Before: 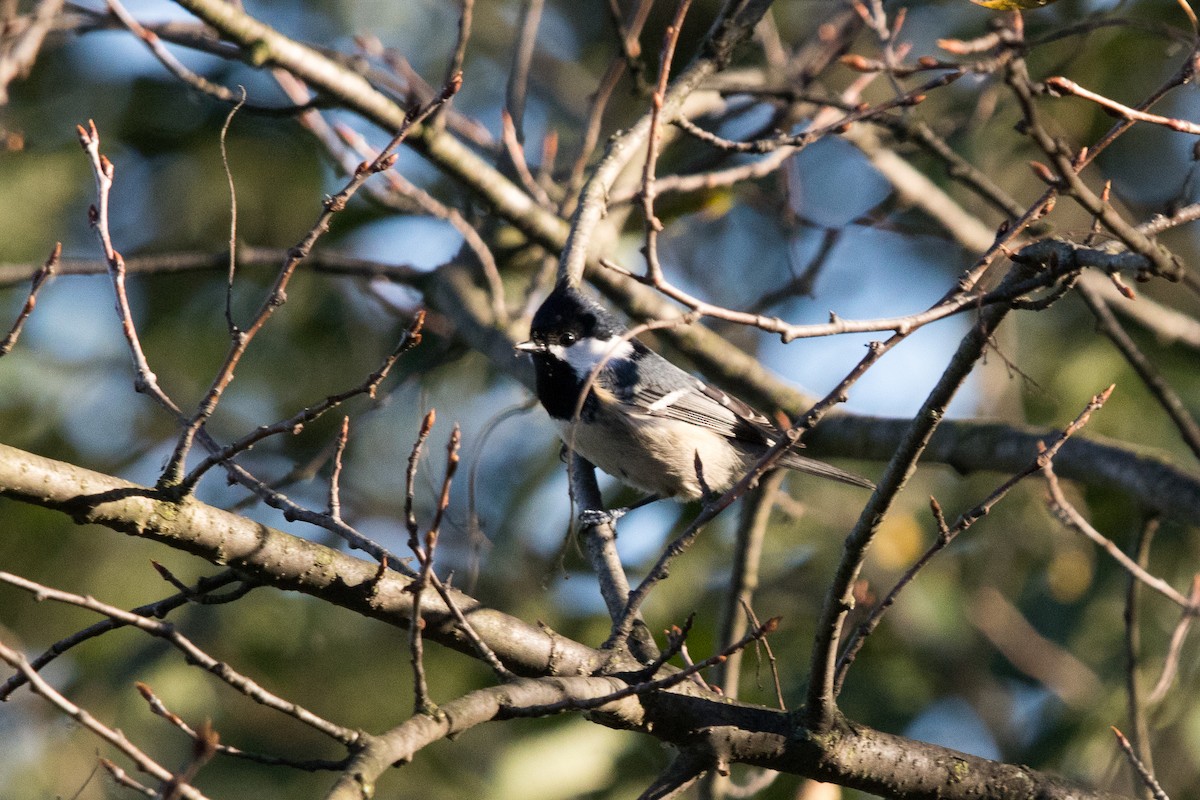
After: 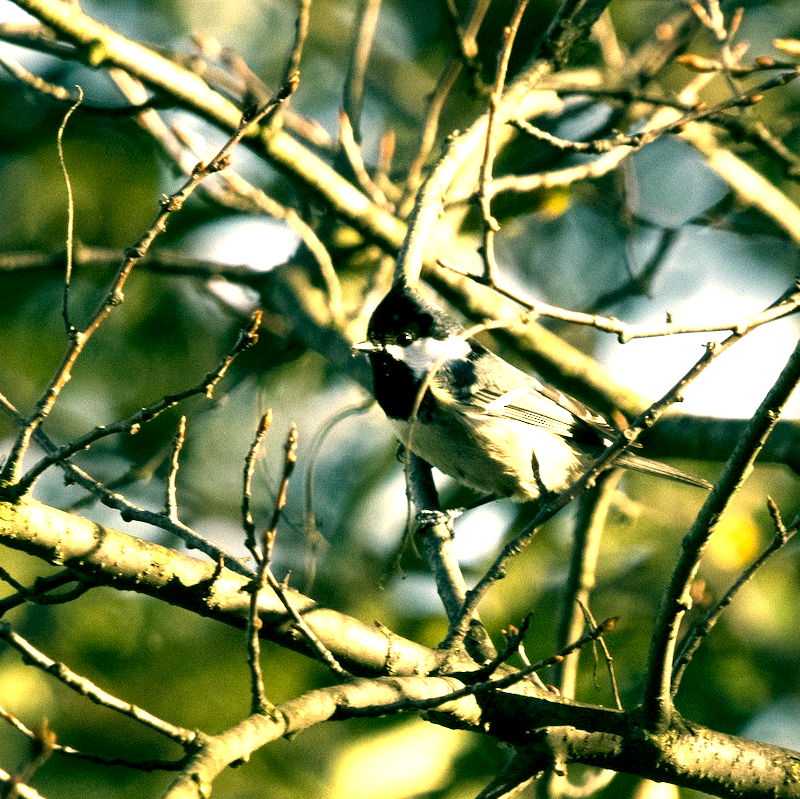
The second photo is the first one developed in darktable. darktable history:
color correction: highlights a* 5.66, highlights b* 33.57, shadows a* -25.82, shadows b* 3.85
local contrast: highlights 200%, shadows 125%, detail 139%, midtone range 0.252
color balance rgb: shadows lift › chroma 3.833%, shadows lift › hue 90.19°, perceptual saturation grading › global saturation 0.488%, perceptual brilliance grading › global brilliance 19.245%
crop and rotate: left 13.628%, right 19.652%
